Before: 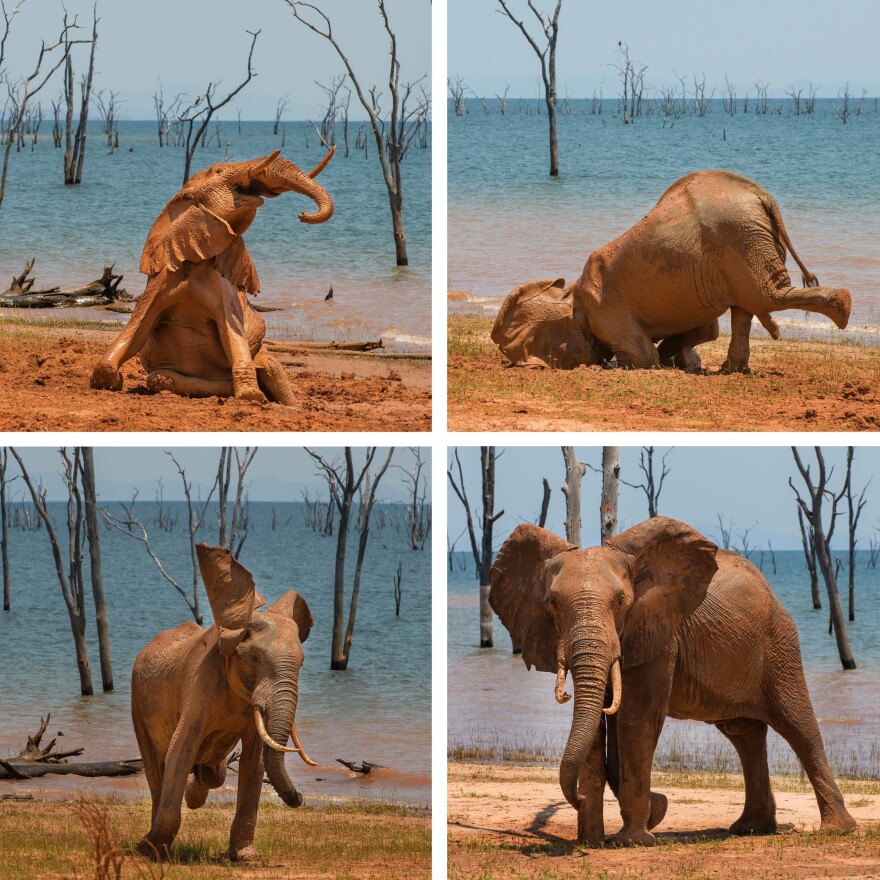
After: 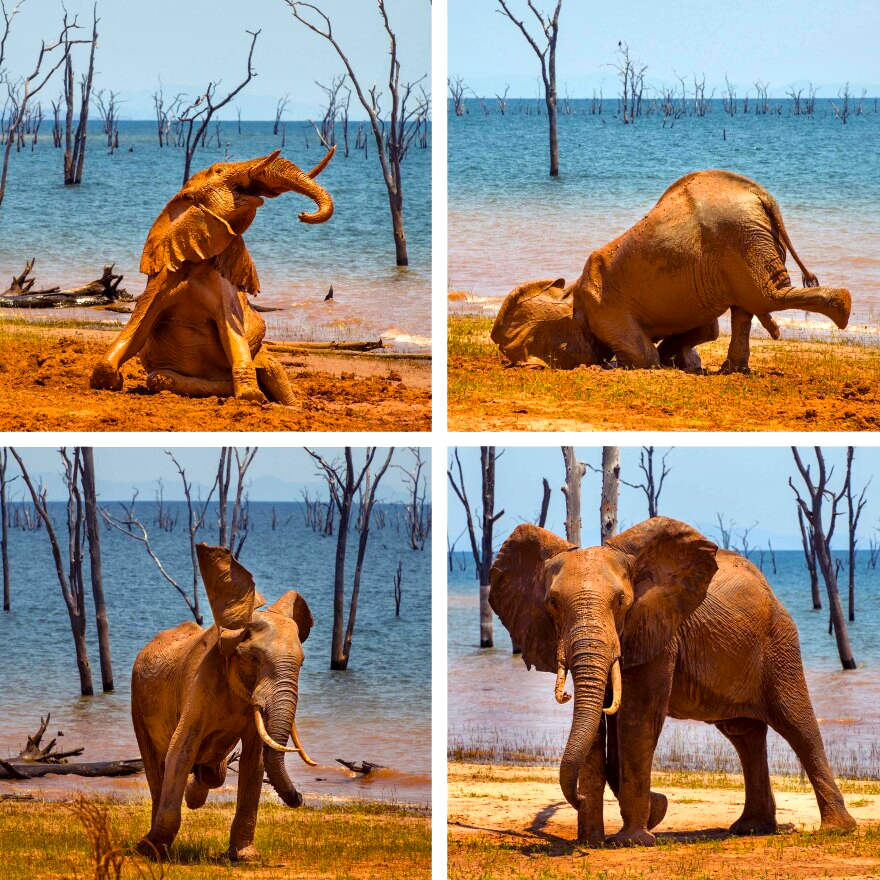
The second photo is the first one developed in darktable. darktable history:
color balance rgb: shadows lift › luminance -21.848%, shadows lift › chroma 9.065%, shadows lift › hue 285.81°, power › hue 329.12°, linear chroma grading › global chroma 19.954%, perceptual saturation grading › global saturation 19.381%, perceptual brilliance grading › global brilliance 11.072%
local contrast: mode bilateral grid, contrast 20, coarseness 50, detail 158%, midtone range 0.2
